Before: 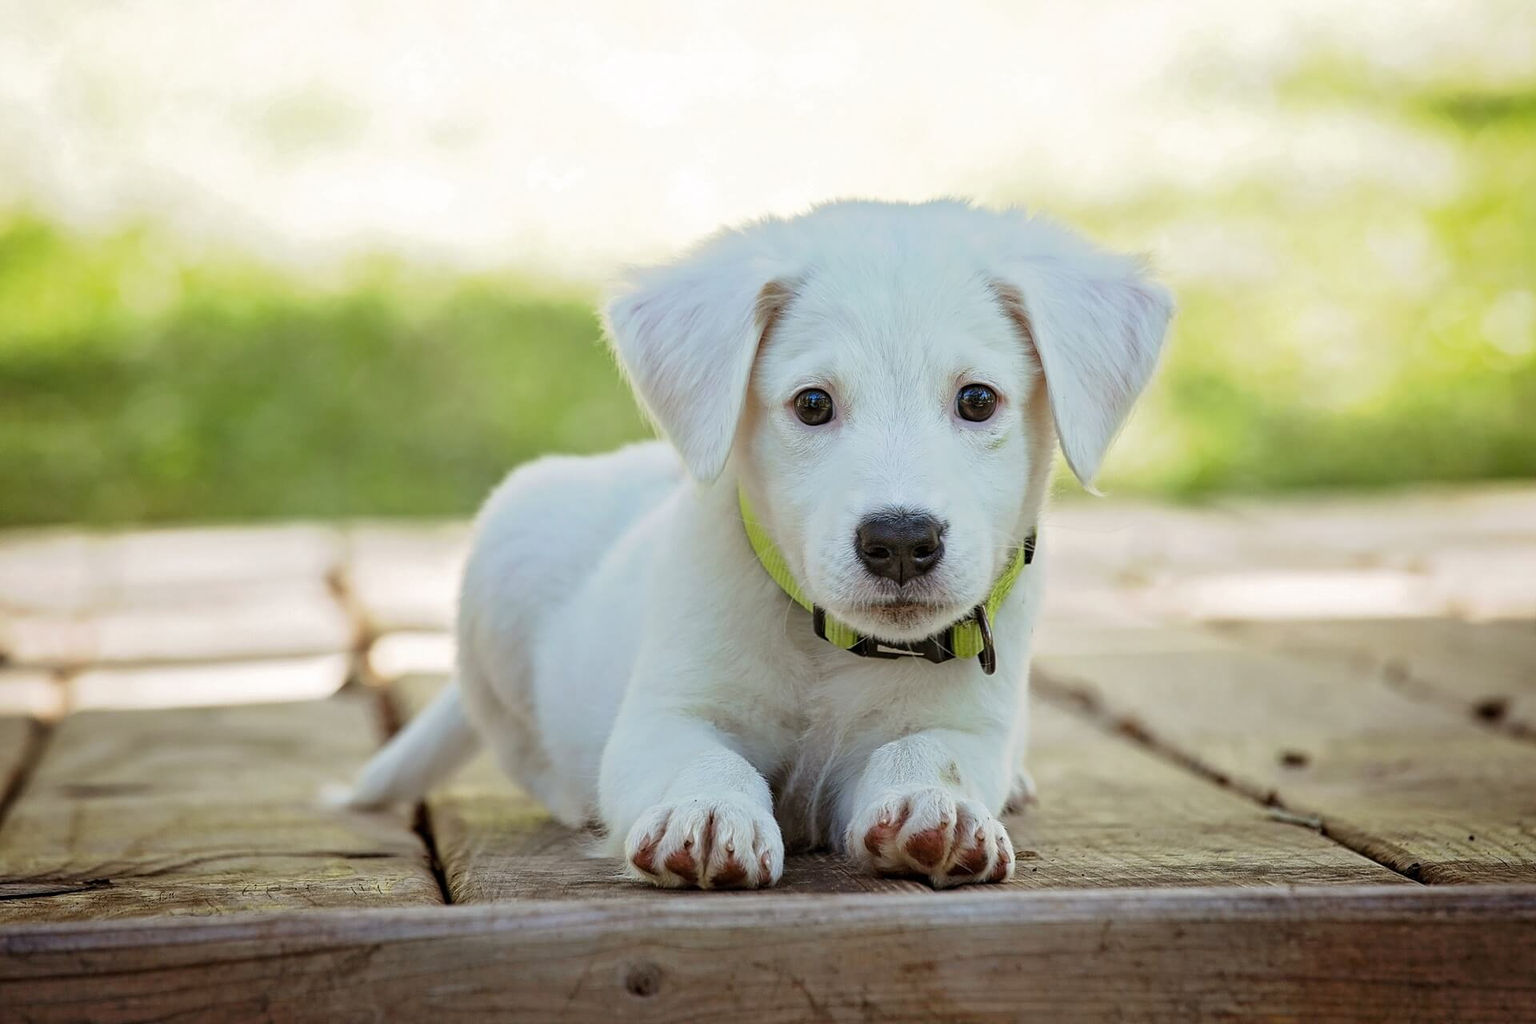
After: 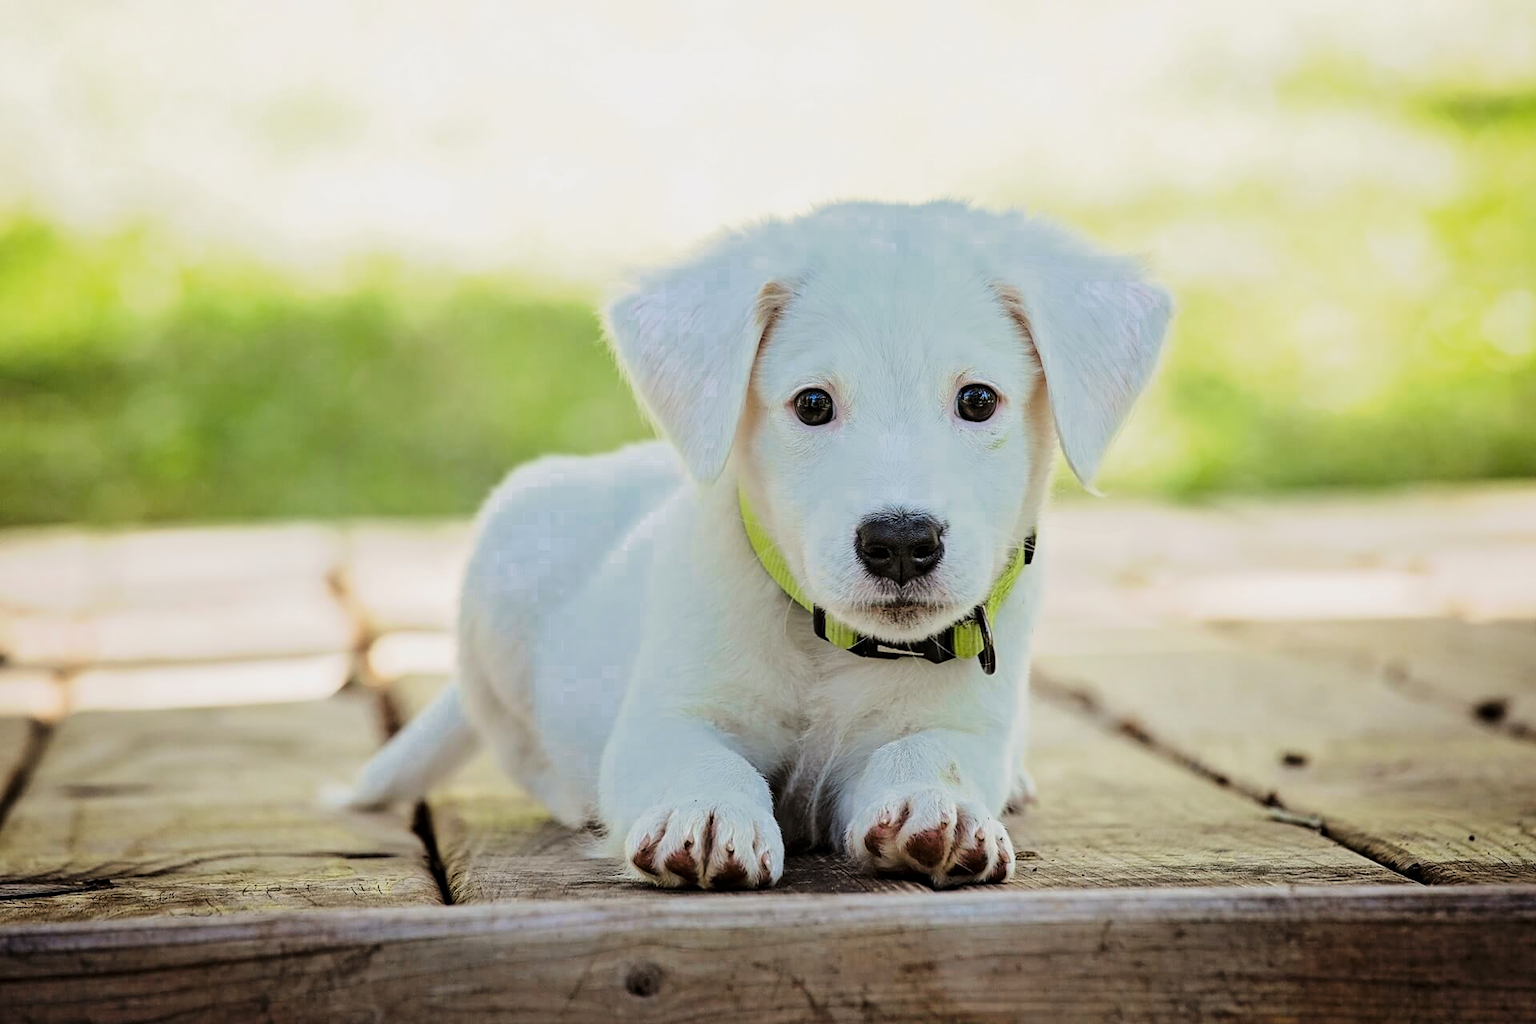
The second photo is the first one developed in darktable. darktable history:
color zones: curves: ch0 [(0.25, 0.5) (0.636, 0.25) (0.75, 0.5)]
tone curve: curves: ch0 [(0, 0) (0.049, 0.01) (0.154, 0.081) (0.491, 0.56) (0.739, 0.794) (0.992, 0.937)]; ch1 [(0, 0) (0.172, 0.123) (0.317, 0.272) (0.401, 0.422) (0.499, 0.497) (0.531, 0.54) (0.615, 0.603) (0.741, 0.783) (1, 1)]; ch2 [(0, 0) (0.411, 0.424) (0.462, 0.464) (0.502, 0.489) (0.544, 0.551) (0.686, 0.638) (1, 1)], color space Lab, linked channels, preserve colors none
